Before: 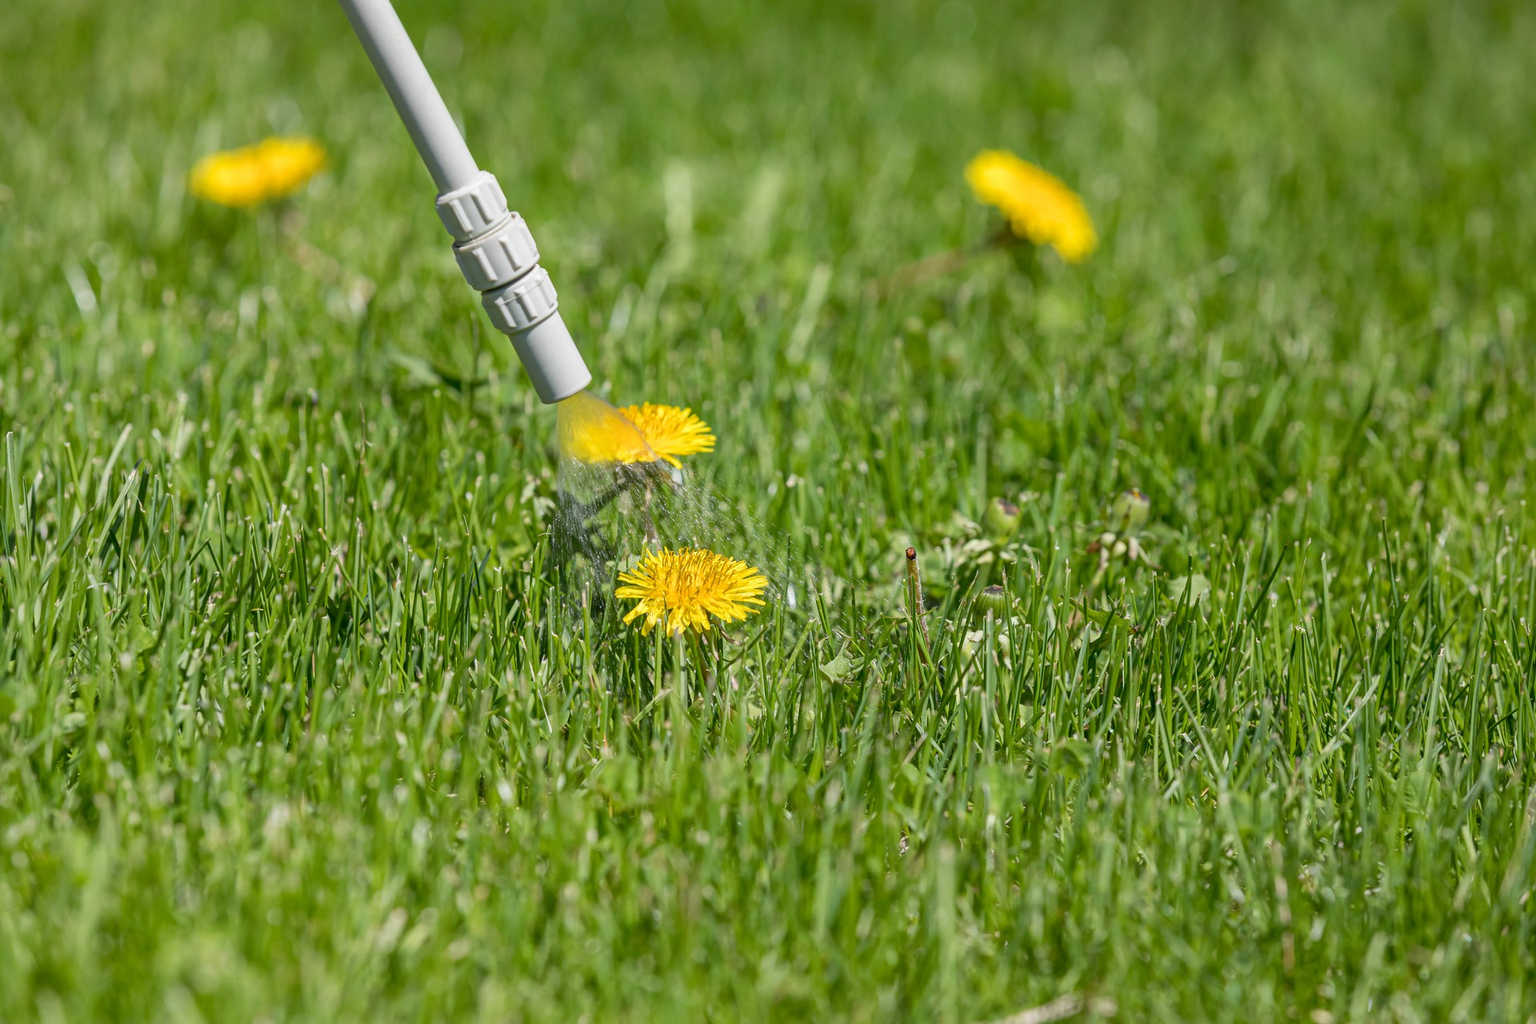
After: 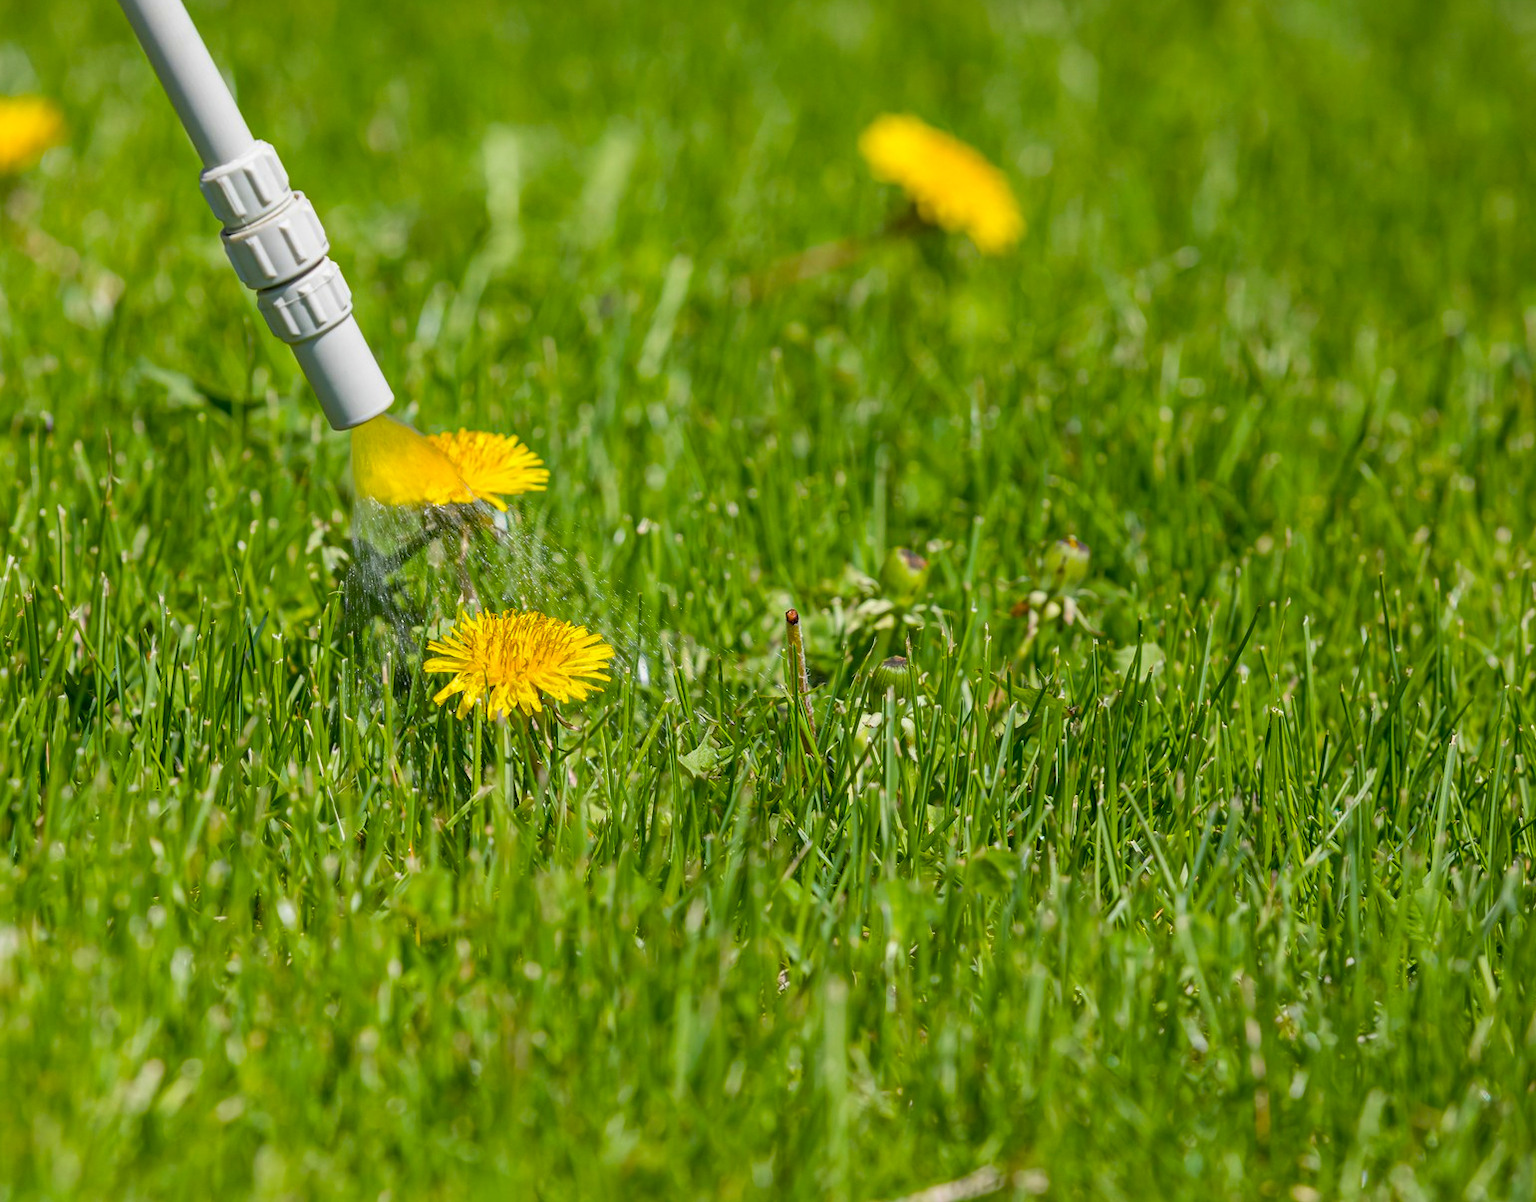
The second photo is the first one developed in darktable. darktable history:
crop and rotate: left 17.959%, top 5.771%, right 1.742%
color balance rgb: perceptual saturation grading › global saturation 25%, global vibrance 20%
